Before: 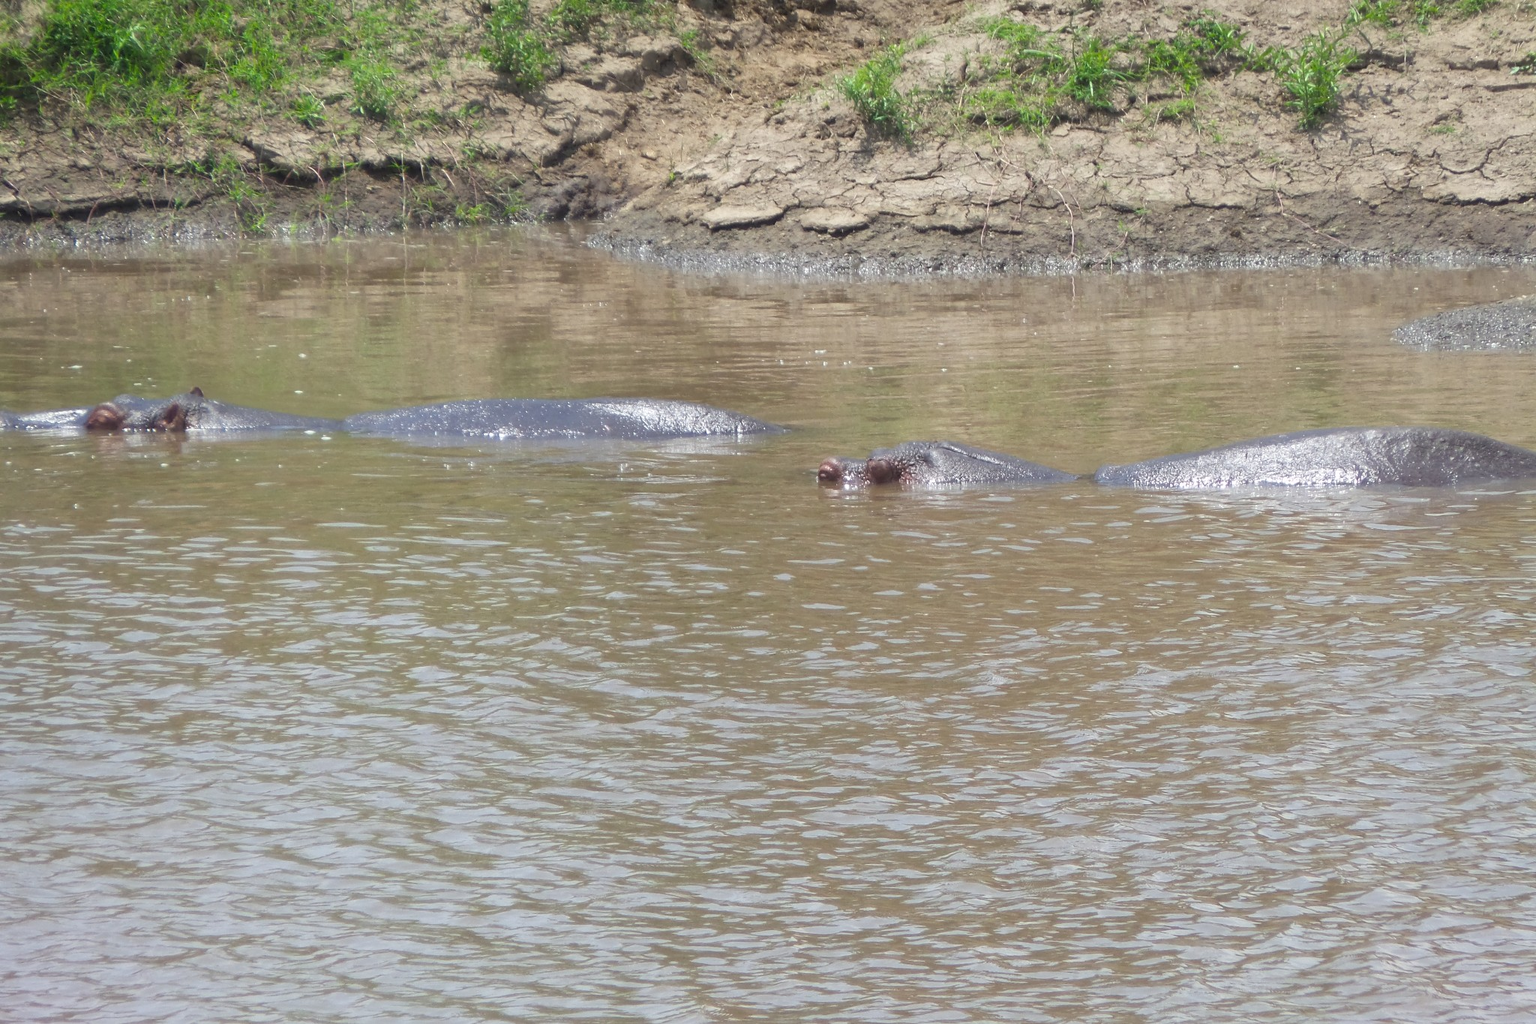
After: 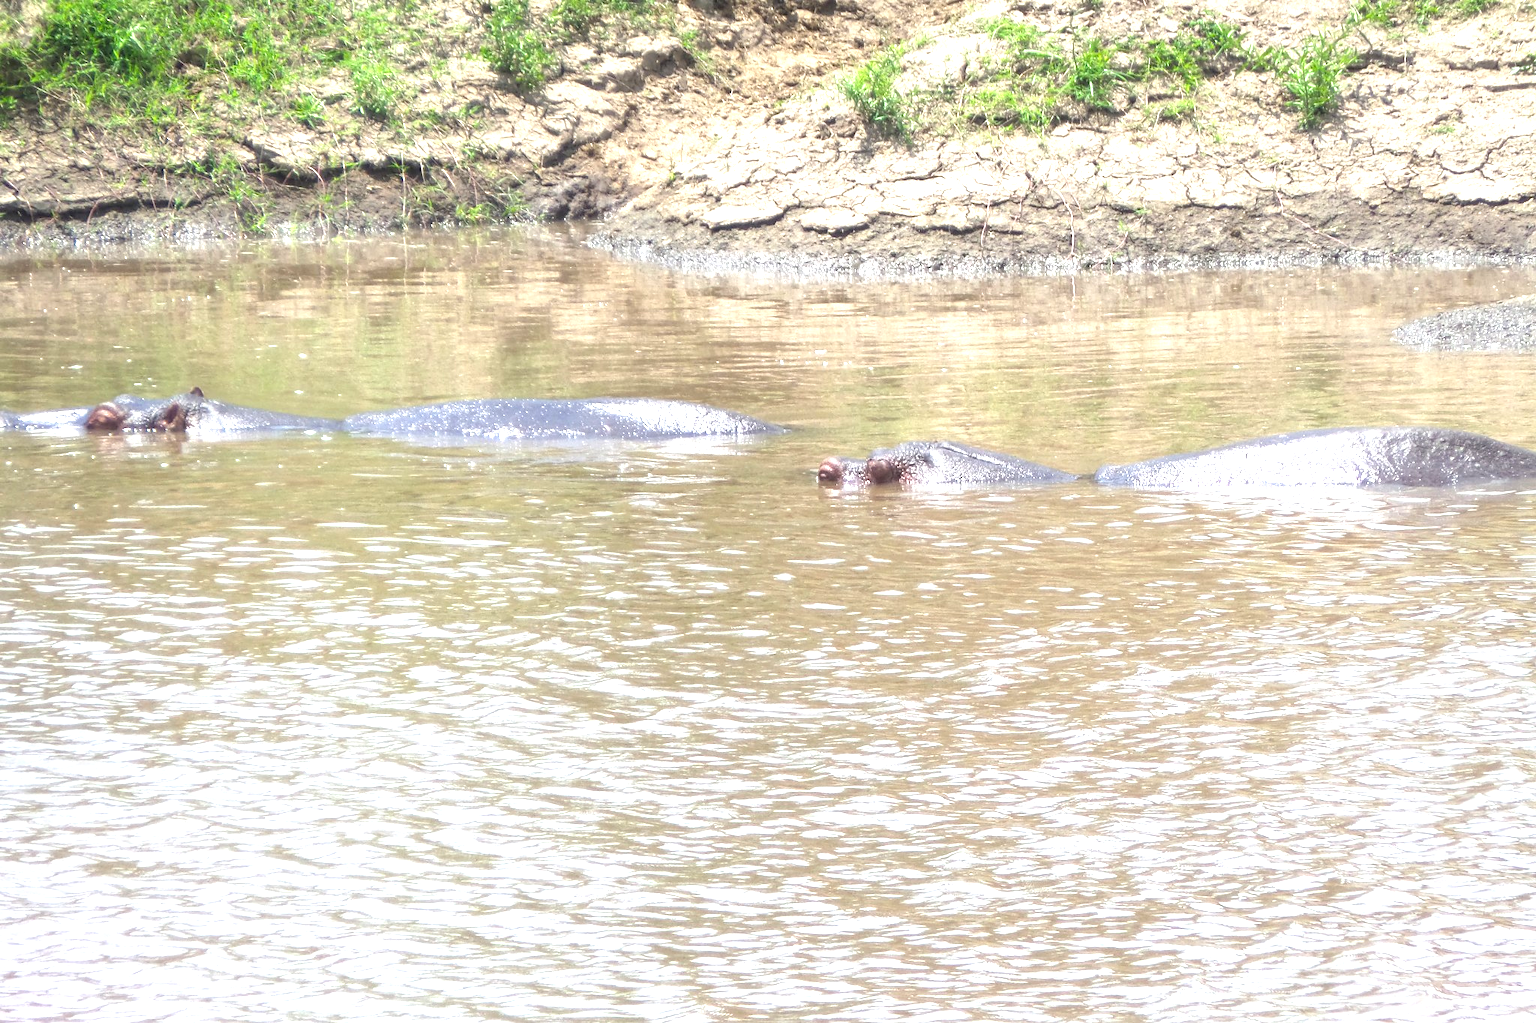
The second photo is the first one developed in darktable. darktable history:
exposure: black level correction 0, exposure 1.275 EV, compensate highlight preservation false
local contrast: on, module defaults
